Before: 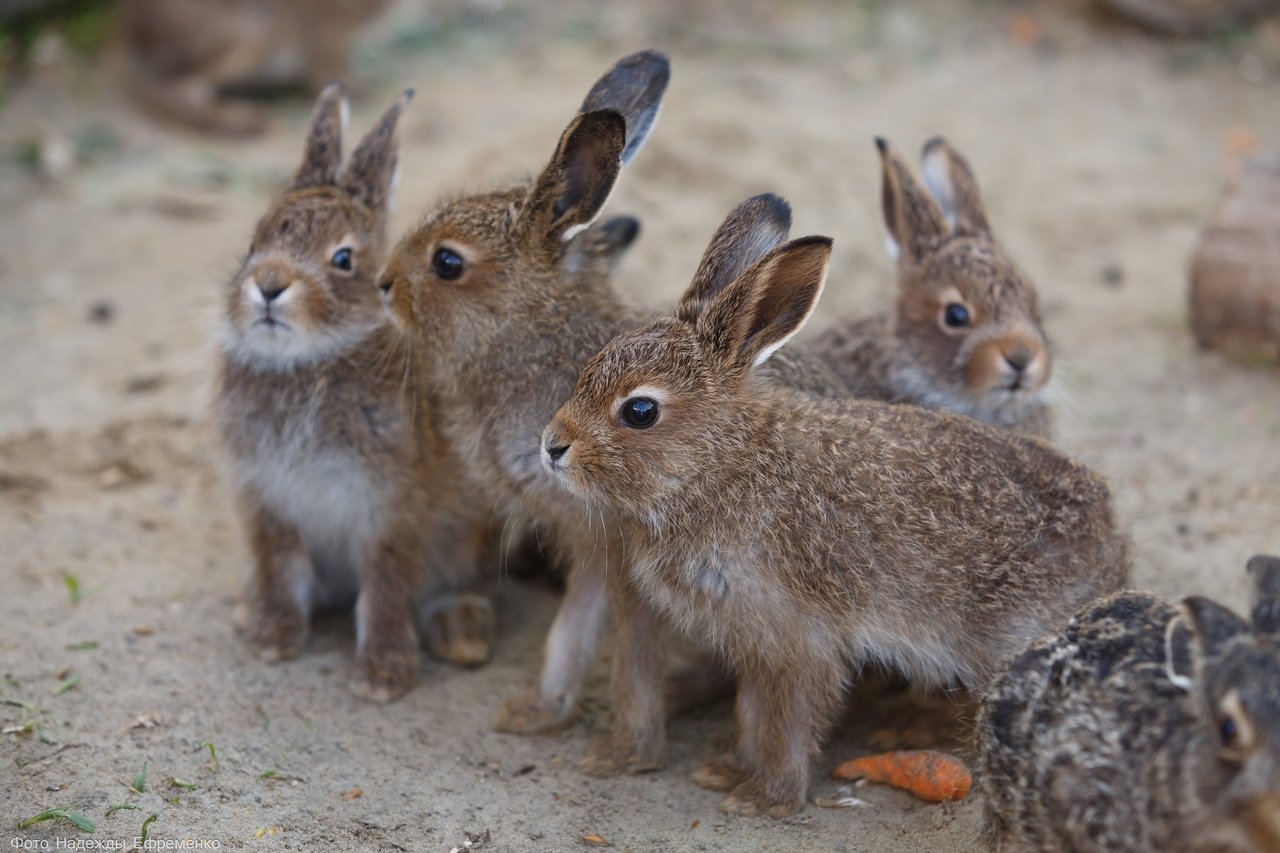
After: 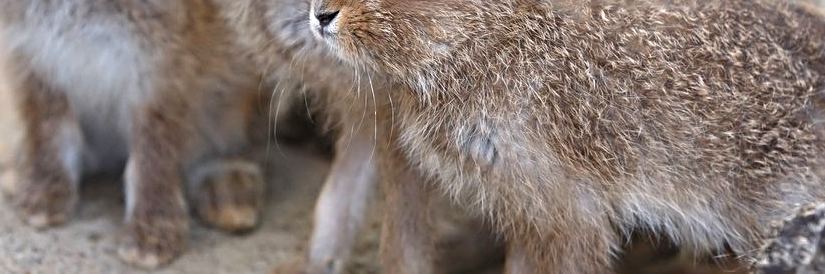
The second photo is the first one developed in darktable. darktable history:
exposure: black level correction 0, exposure 0.695 EV, compensate exposure bias true, compensate highlight preservation false
crop: left 18.092%, top 50.895%, right 17.422%, bottom 16.9%
sharpen: radius 3.957
